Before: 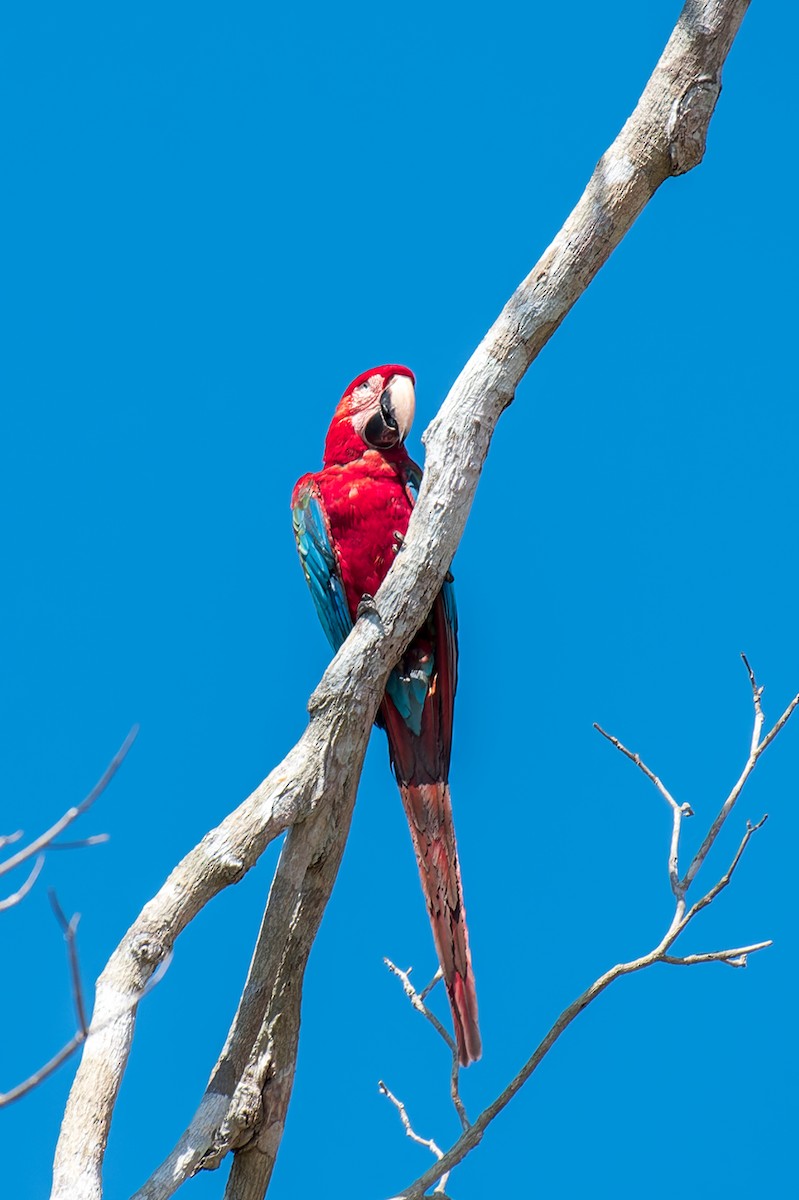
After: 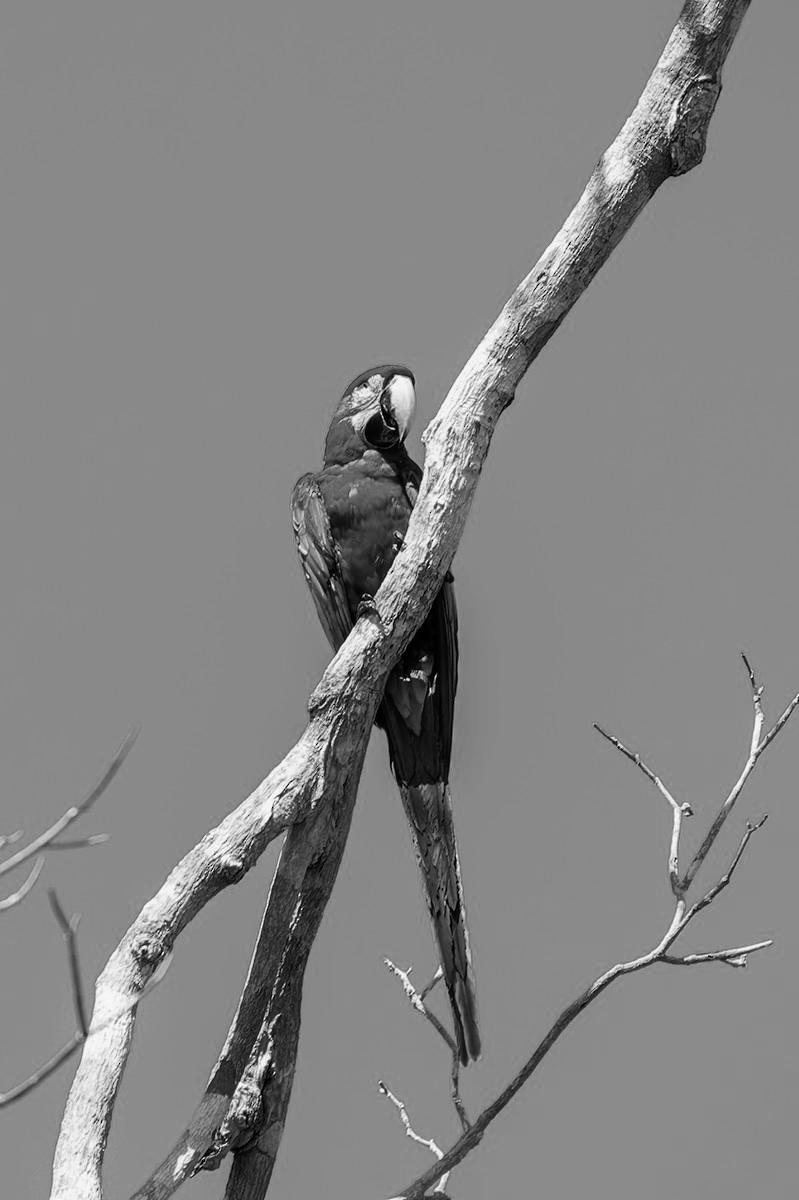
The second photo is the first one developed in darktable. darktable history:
tone curve: curves: ch0 [(0, 0) (0.153, 0.06) (1, 1)], color space Lab, linked channels, preserve colors none
color calibration "t3mujinpack channel mixer": output gray [0.21, 0.42, 0.37, 0], gray › normalize channels true, illuminant same as pipeline (D50), adaptation XYZ, x 0.346, y 0.359, gamut compression 0
